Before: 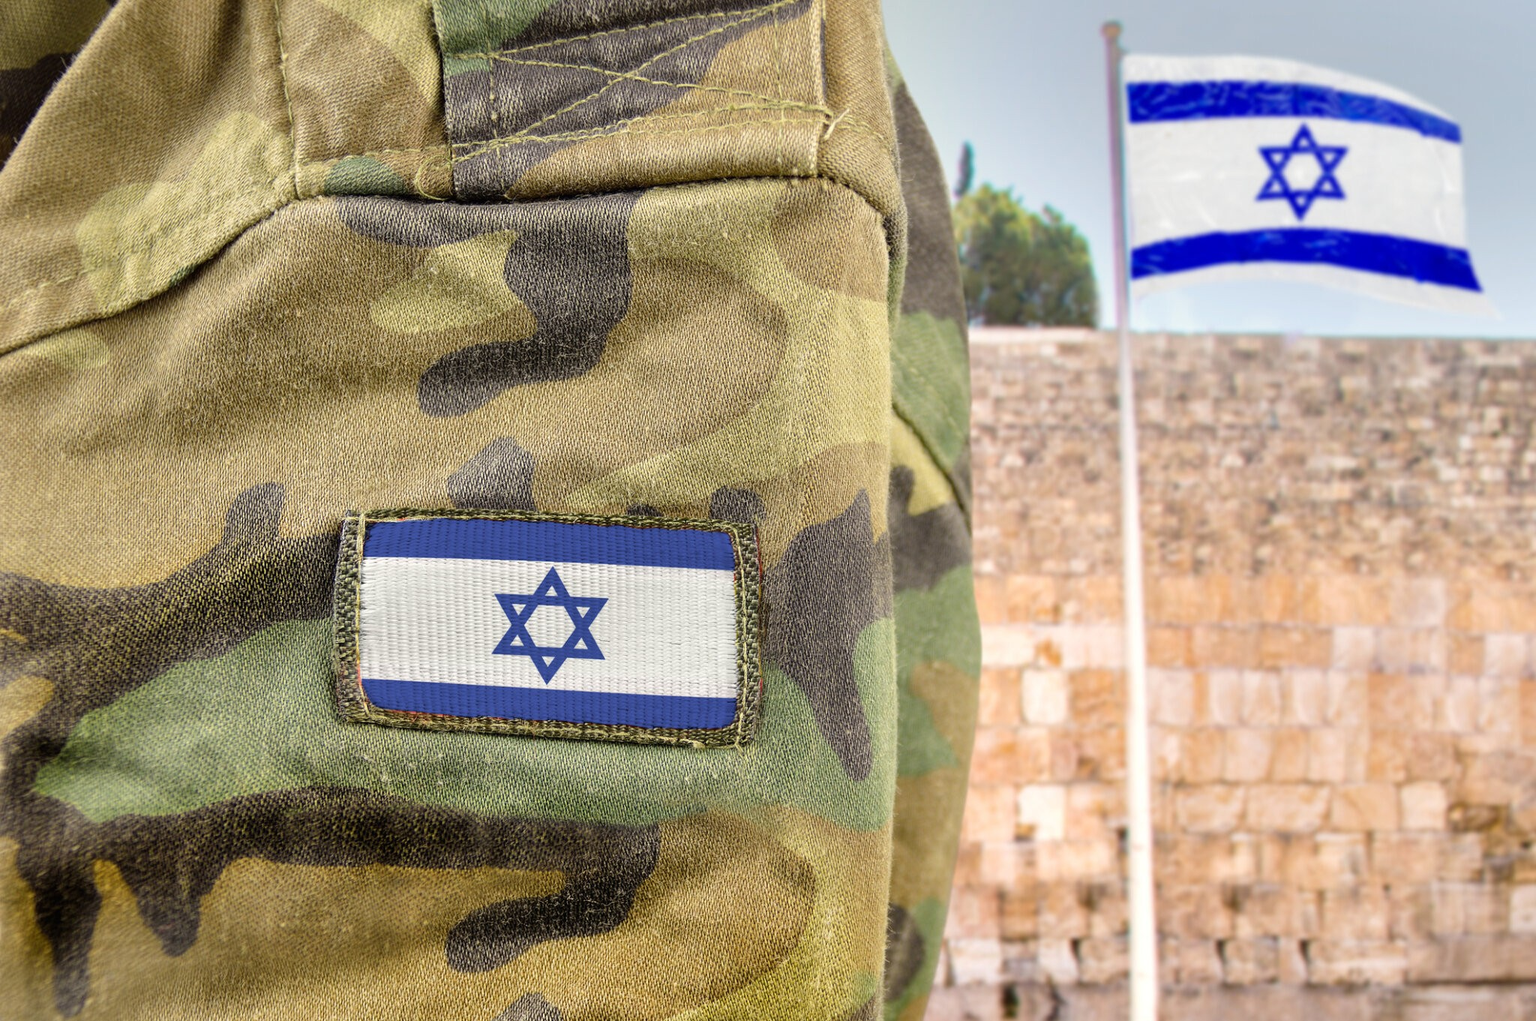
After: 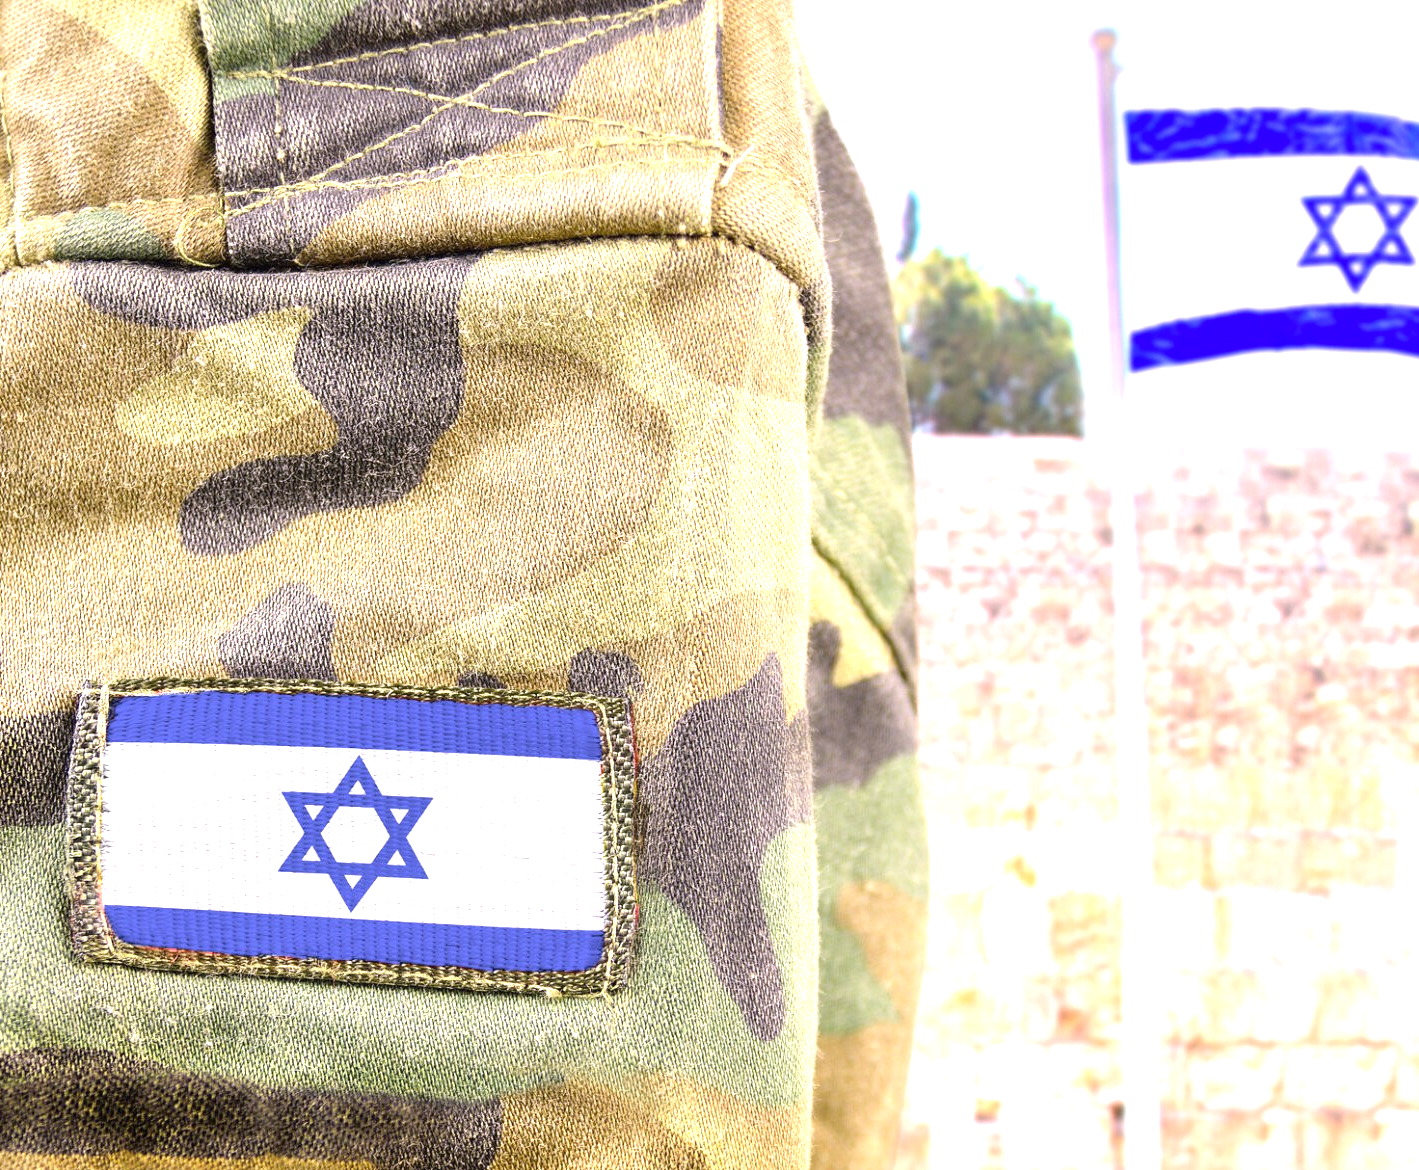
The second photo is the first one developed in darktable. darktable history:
crop: left 18.479%, right 12.2%, bottom 13.971%
white balance: red 0.967, blue 1.119, emerald 0.756
exposure: black level correction 0, exposure 1.2 EV, compensate highlight preservation false
color correction: highlights a* 5.81, highlights b* 4.84
